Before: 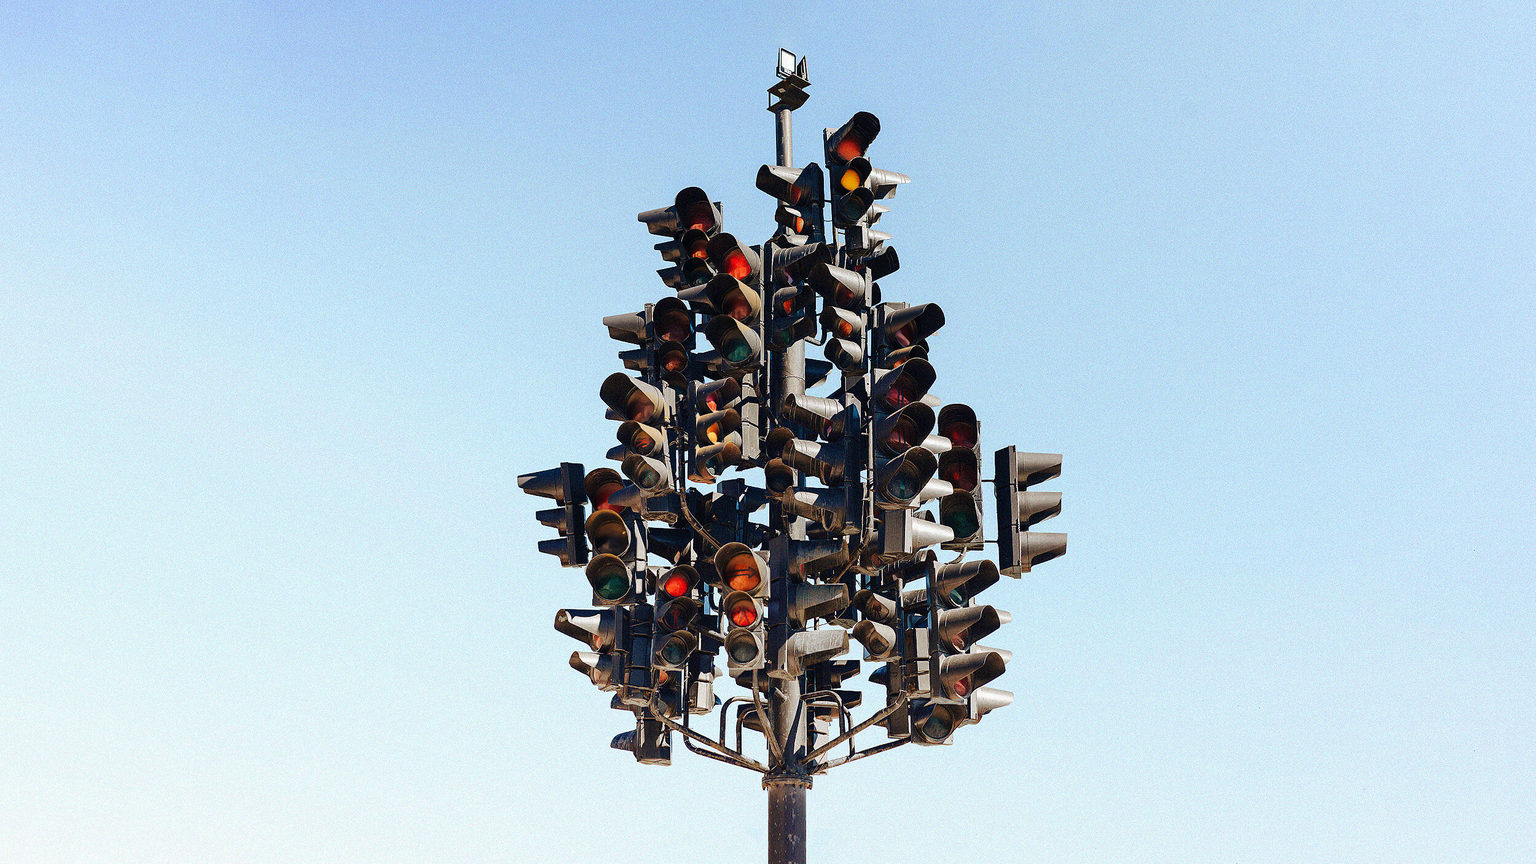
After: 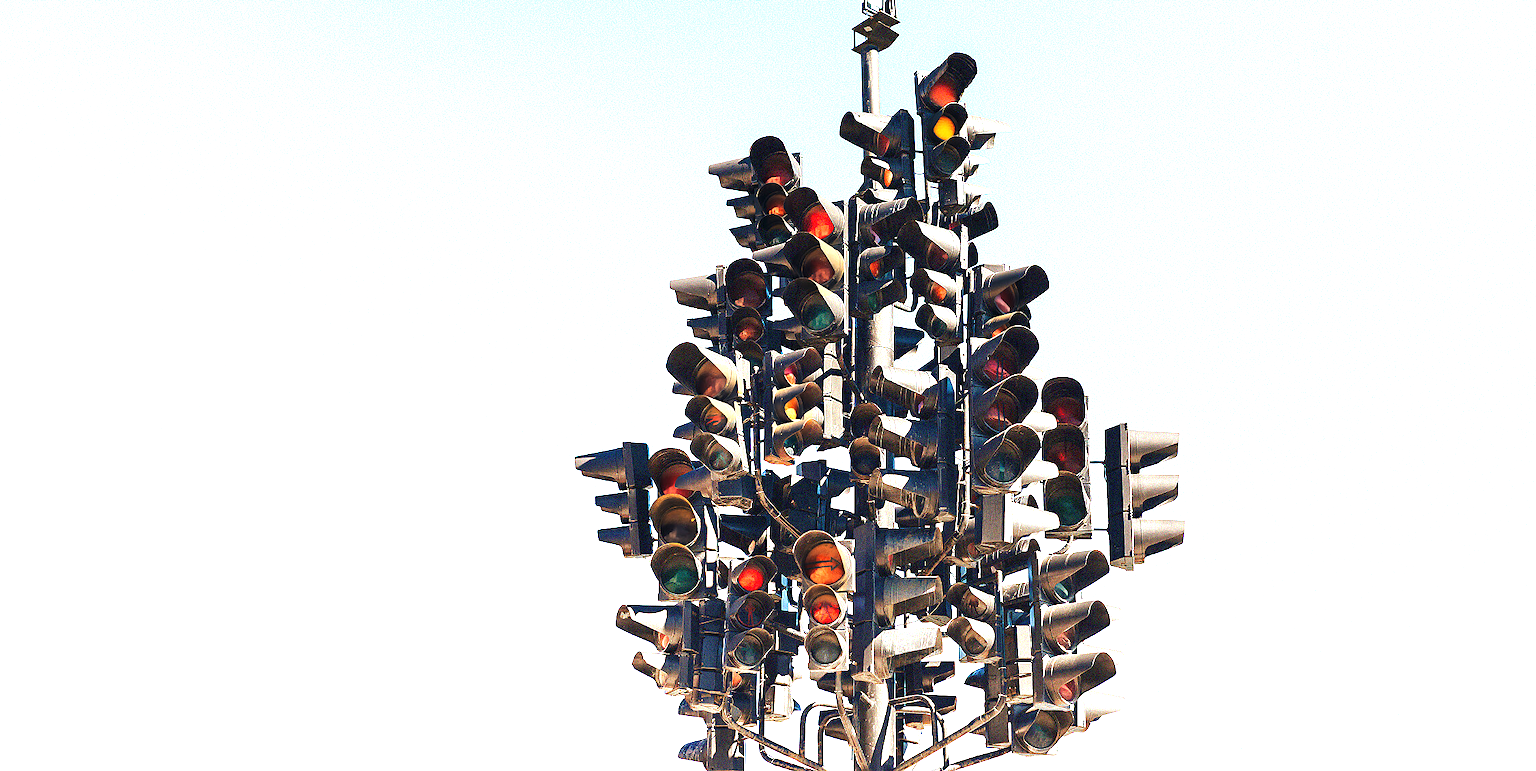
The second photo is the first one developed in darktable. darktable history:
exposure: black level correction 0, exposure 1.2 EV, compensate exposure bias true, compensate highlight preservation false
crop: top 7.504%, right 9.902%, bottom 12.017%
